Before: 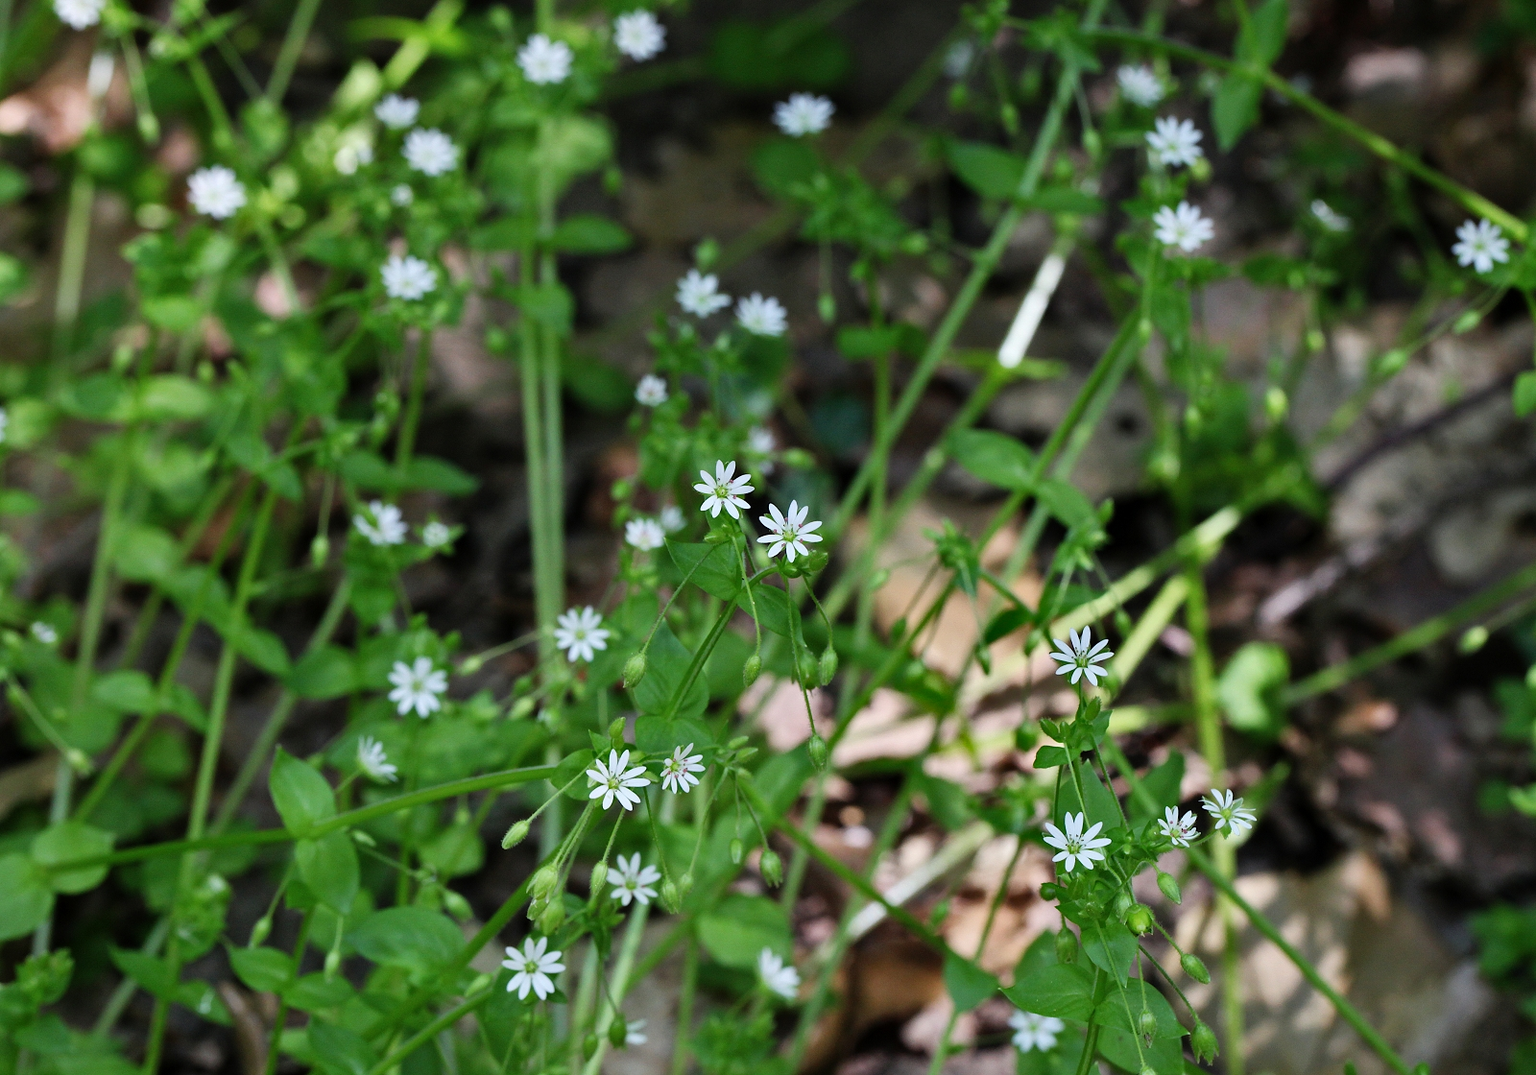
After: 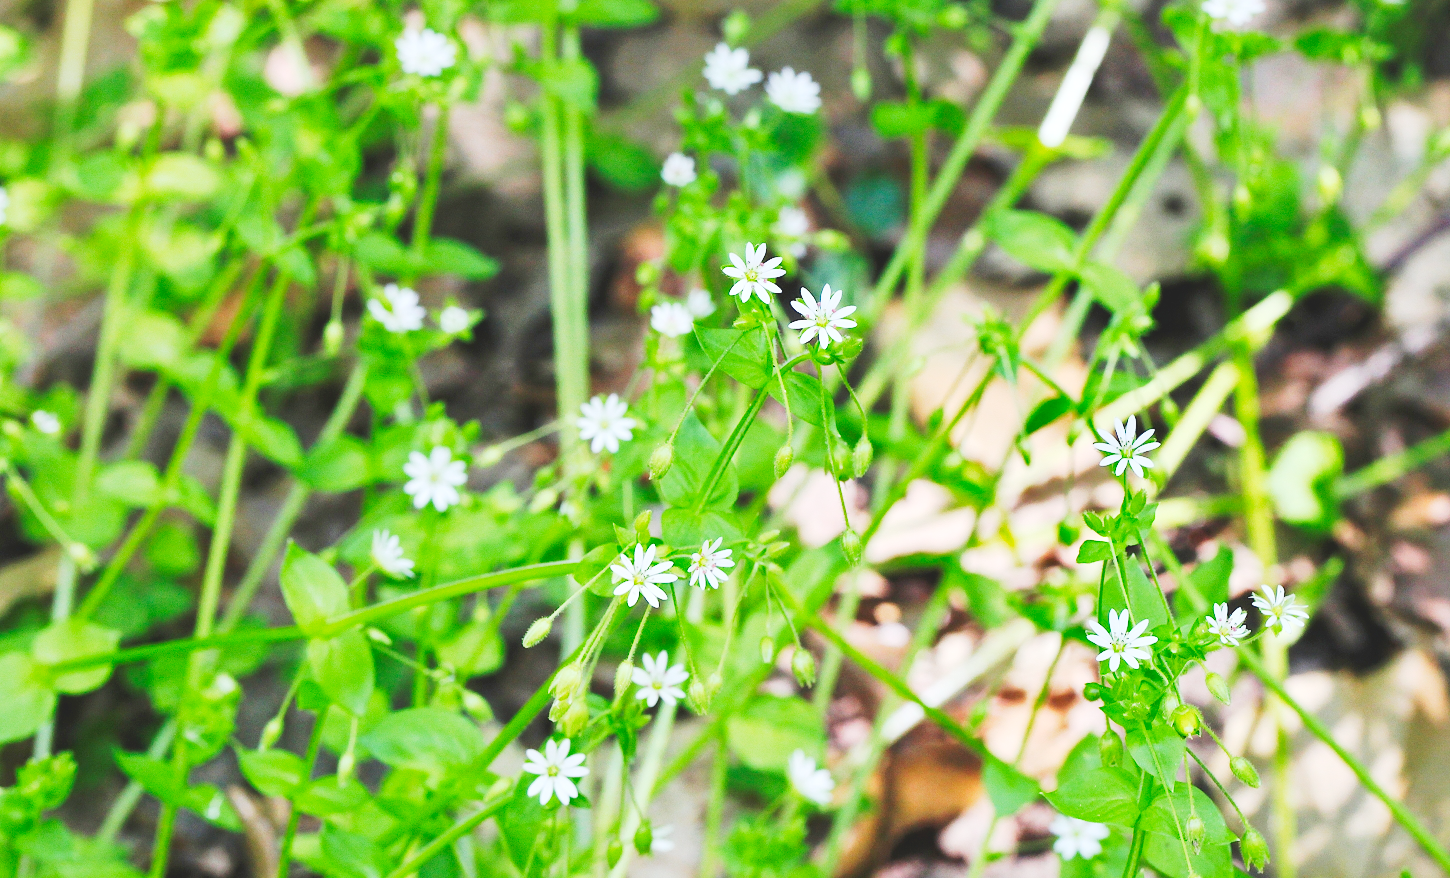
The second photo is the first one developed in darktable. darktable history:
tone curve: curves: ch0 [(0, 0.015) (0.037, 0.022) (0.131, 0.116) (0.316, 0.345) (0.49, 0.615) (0.677, 0.82) (0.813, 0.891) (1, 0.955)]; ch1 [(0, 0) (0.366, 0.367) (0.475, 0.462) (0.494, 0.496) (0.504, 0.497) (0.554, 0.571) (0.618, 0.668) (1, 1)]; ch2 [(0, 0) (0.333, 0.346) (0.375, 0.375) (0.435, 0.424) (0.476, 0.492) (0.502, 0.499) (0.525, 0.522) (0.558, 0.575) (0.614, 0.656) (1, 1)], preserve colors none
tone equalizer: -8 EV -0.559 EV, edges refinement/feathering 500, mask exposure compensation -1.24 EV, preserve details no
crop: top 21.244%, right 9.373%, bottom 0.307%
exposure: black level correction 0, exposure 1.593 EV, compensate highlight preservation false
contrast brightness saturation: contrast -0.296
